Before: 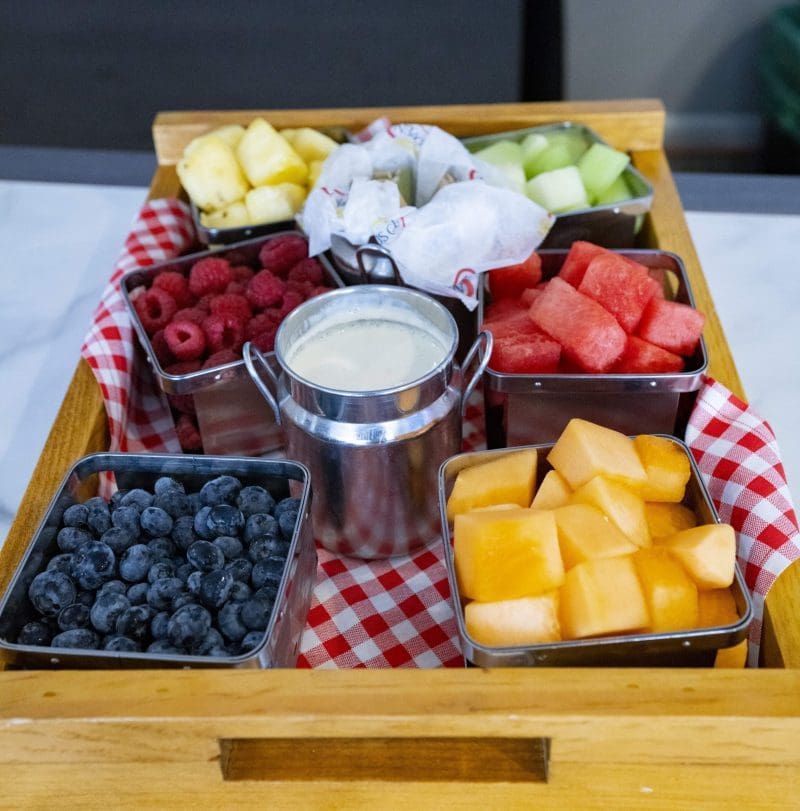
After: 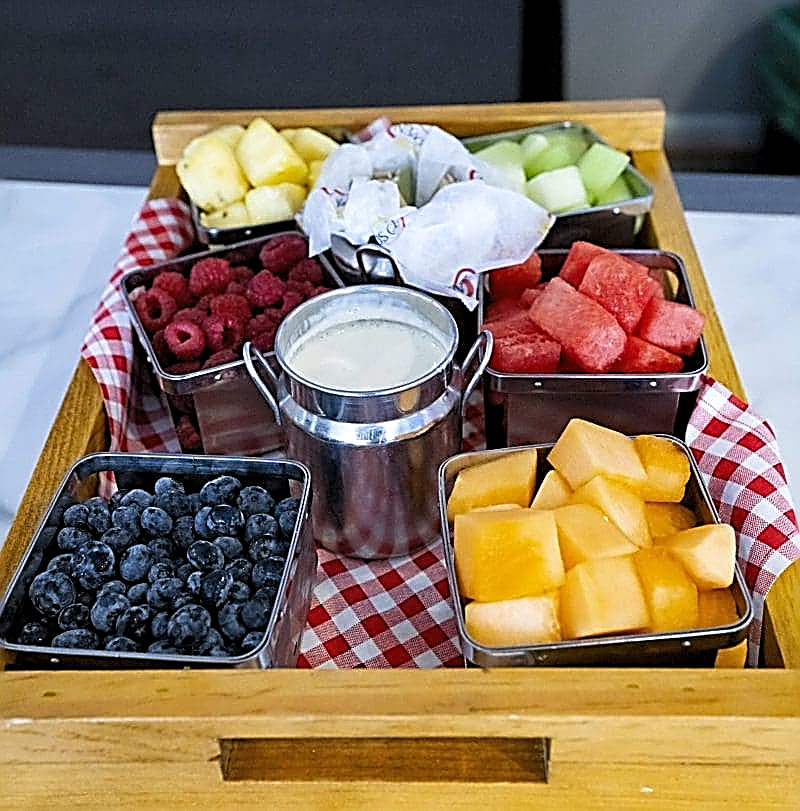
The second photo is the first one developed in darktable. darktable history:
sharpen: amount 2
levels: levels [0.031, 0.5, 0.969]
